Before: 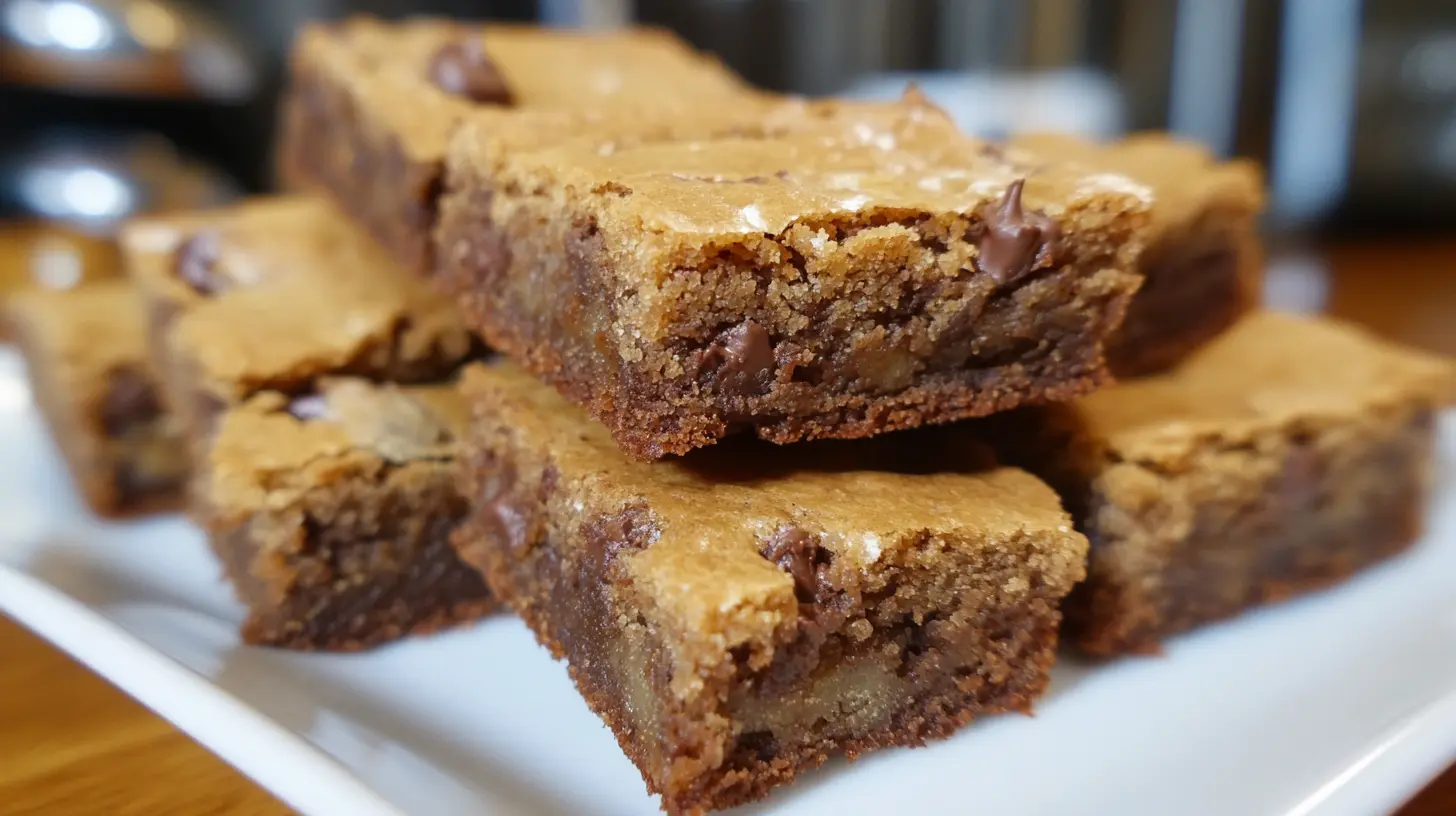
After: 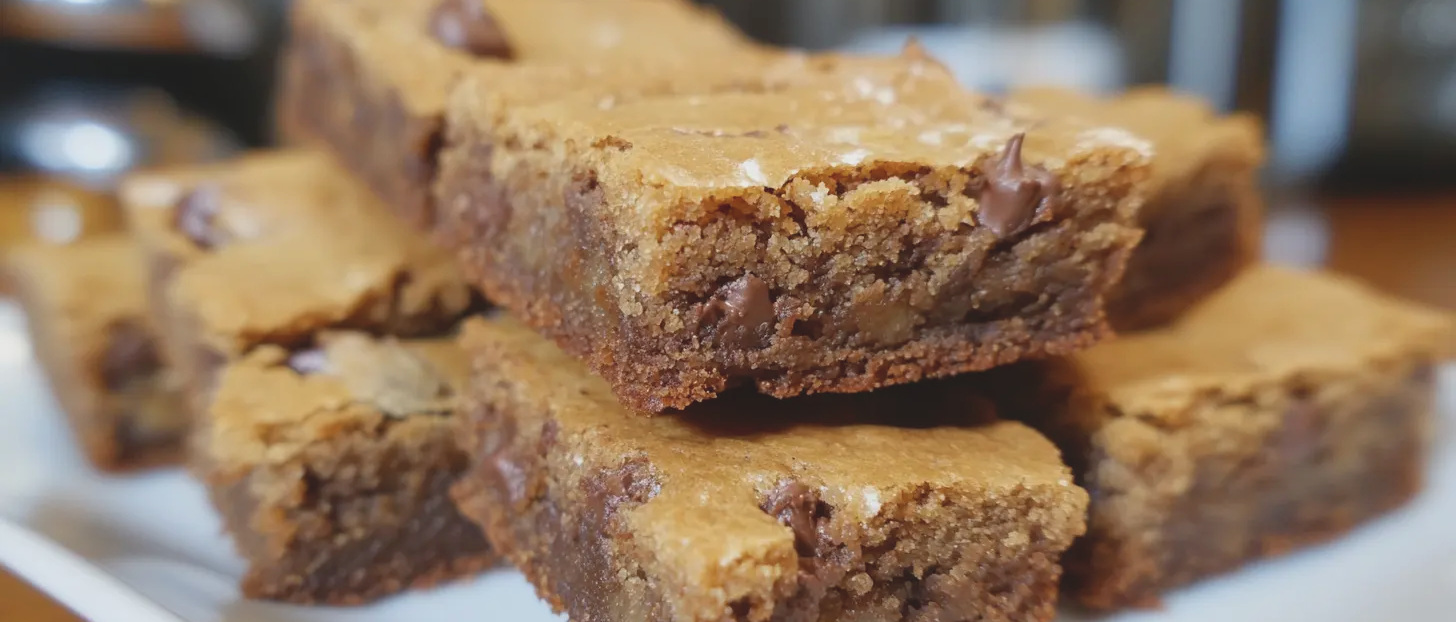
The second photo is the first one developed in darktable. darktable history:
crop: top 5.719%, bottom 17.981%
contrast brightness saturation: contrast -0.152, brightness 0.045, saturation -0.136
